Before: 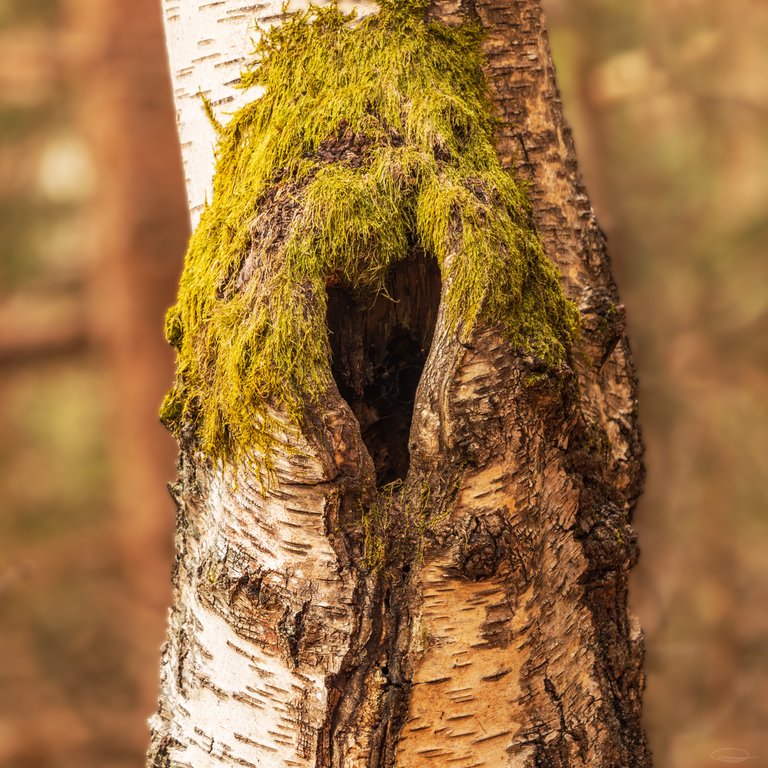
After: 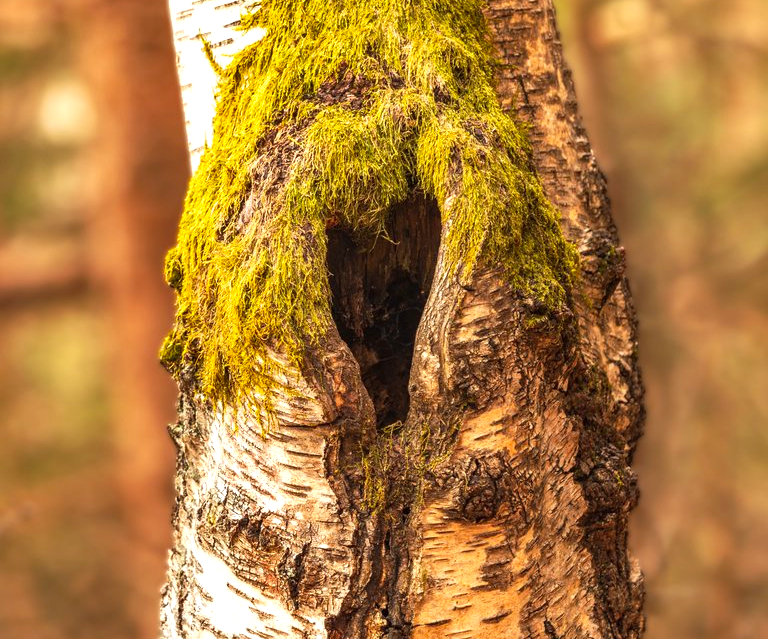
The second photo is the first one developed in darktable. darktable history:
color contrast: green-magenta contrast 1.1, blue-yellow contrast 1.1, unbound 0
exposure: black level correction 0, exposure 0.5 EV, compensate highlight preservation false
shadows and highlights: soften with gaussian
crop: top 7.625%, bottom 8.027%
